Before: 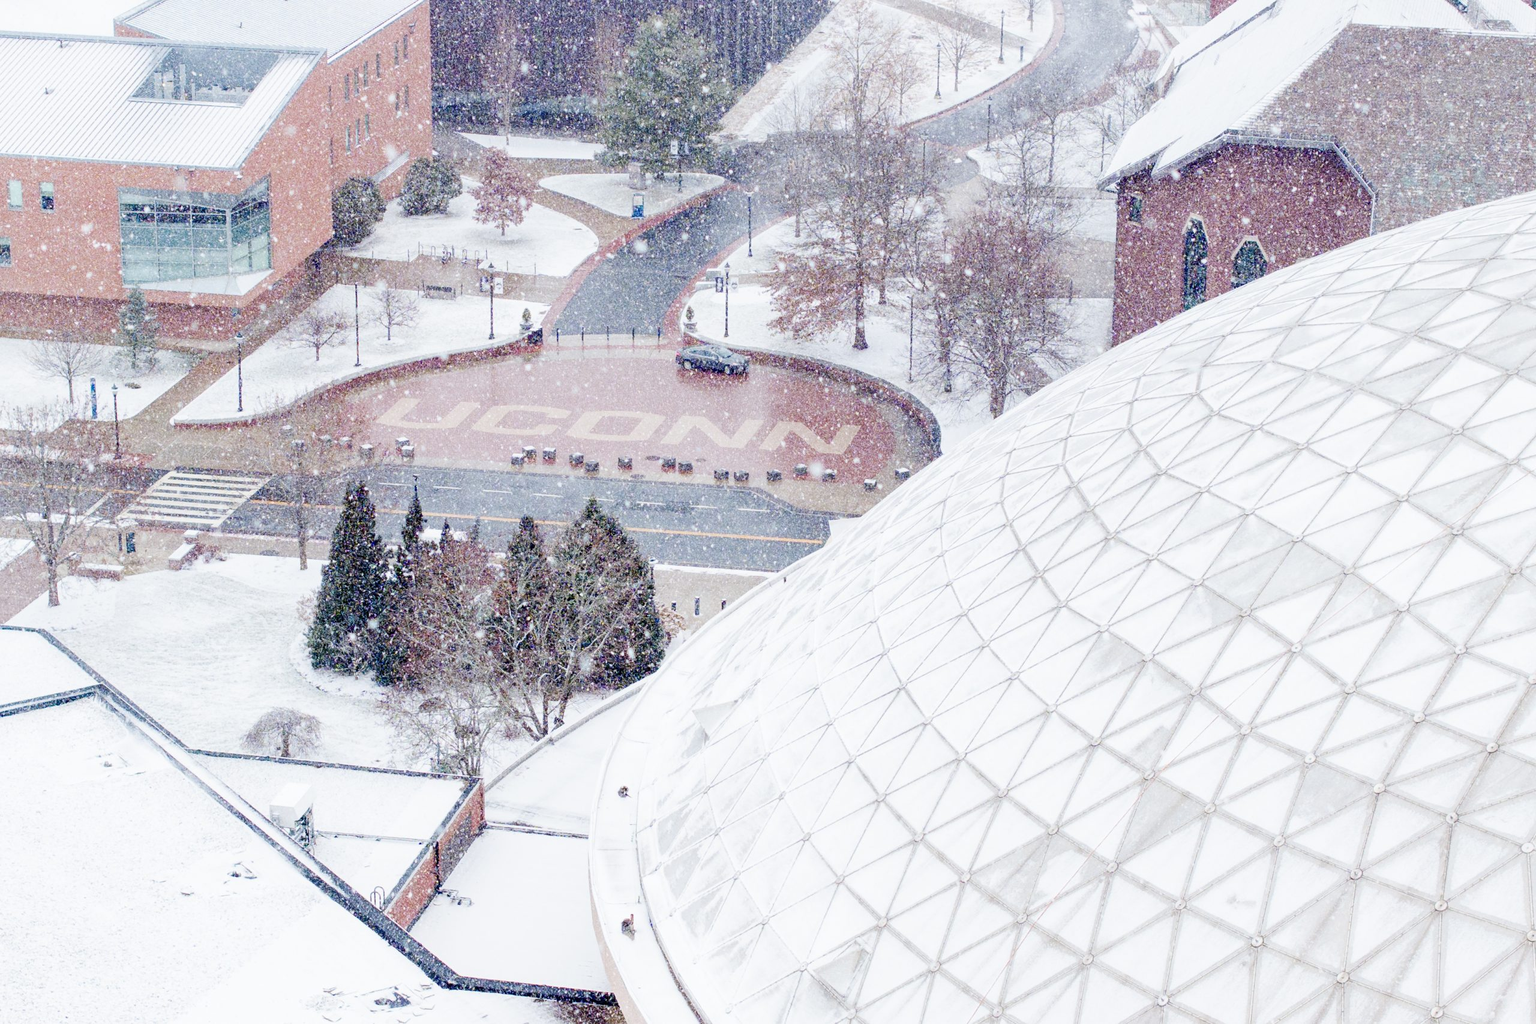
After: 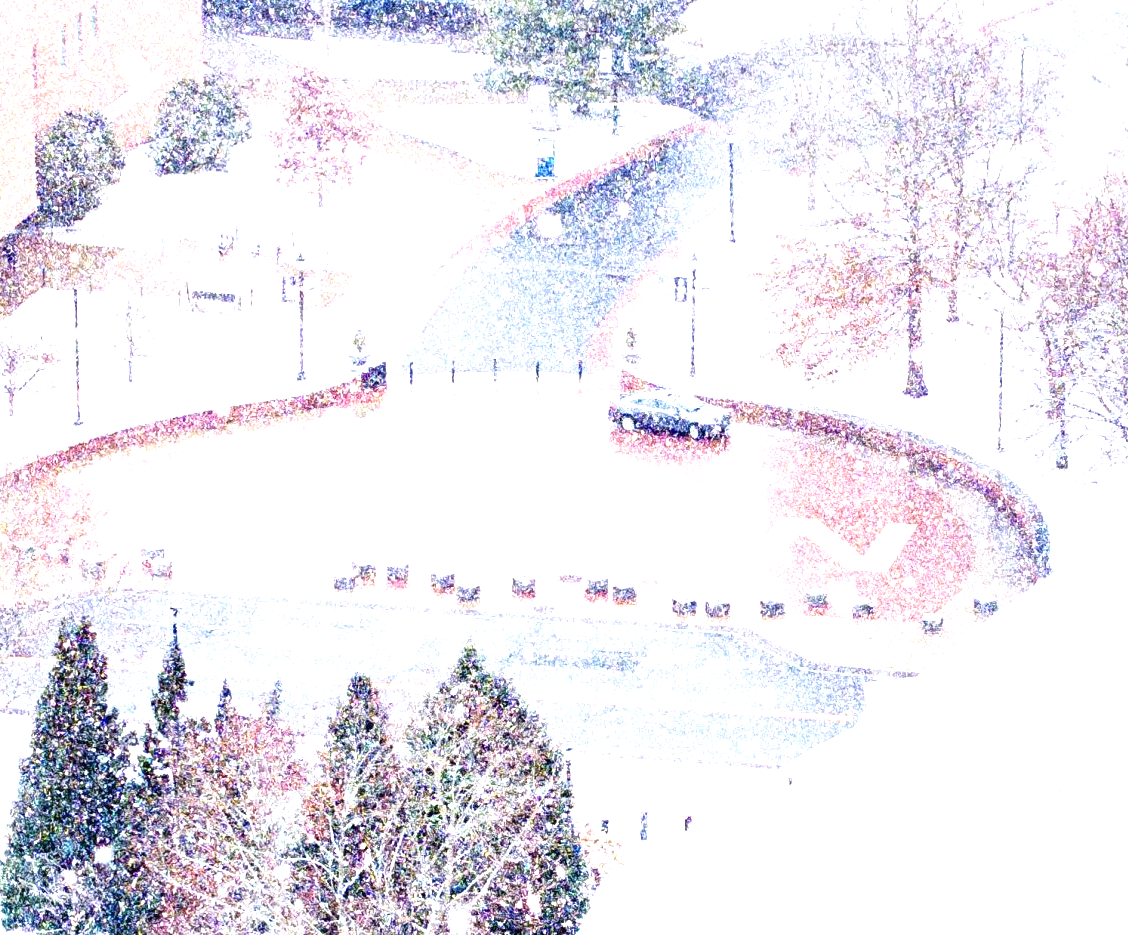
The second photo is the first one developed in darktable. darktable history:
crop: left 20.248%, top 10.86%, right 35.675%, bottom 34.321%
velvia: on, module defaults
exposure: black level correction 0, exposure 1.45 EV, compensate exposure bias true, compensate highlight preservation false
